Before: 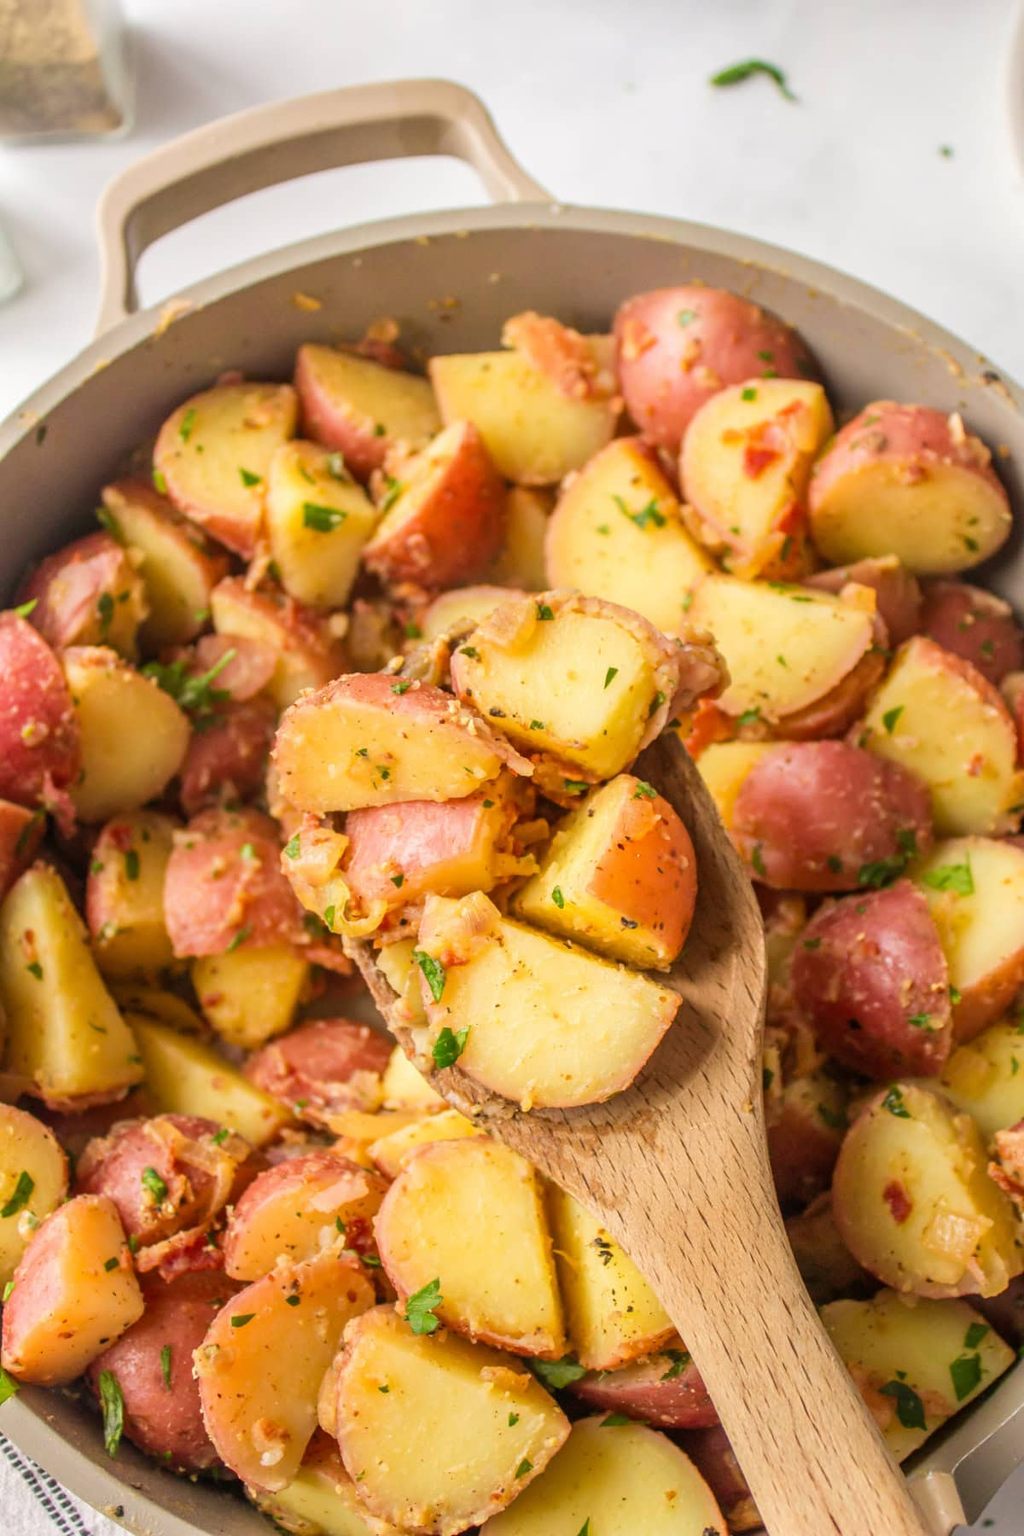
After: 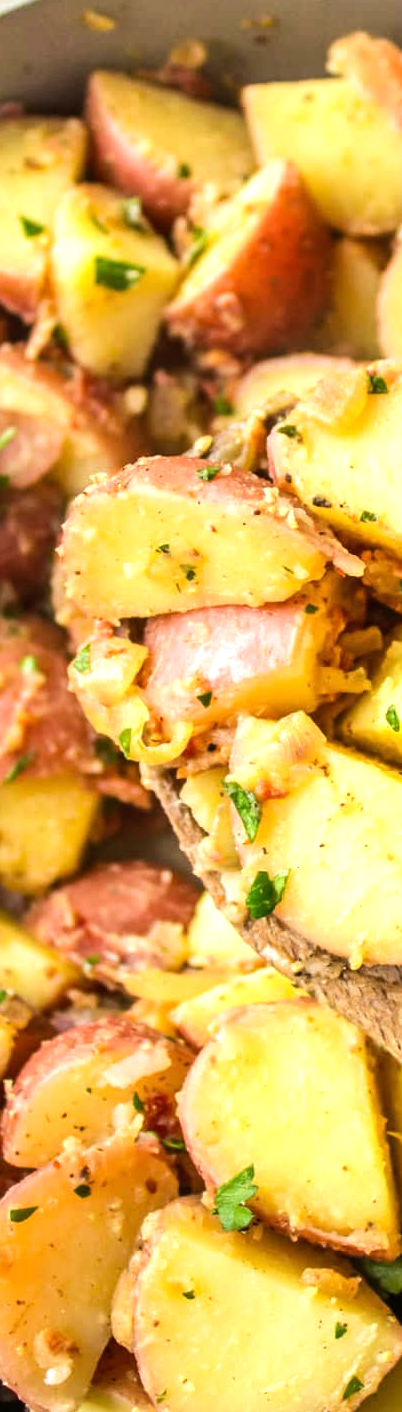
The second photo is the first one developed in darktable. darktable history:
white balance: red 0.925, blue 1.046
crop and rotate: left 21.77%, top 18.528%, right 44.676%, bottom 2.997%
tone equalizer: -8 EV -0.75 EV, -7 EV -0.7 EV, -6 EV -0.6 EV, -5 EV -0.4 EV, -3 EV 0.4 EV, -2 EV 0.6 EV, -1 EV 0.7 EV, +0 EV 0.75 EV, edges refinement/feathering 500, mask exposure compensation -1.57 EV, preserve details no
